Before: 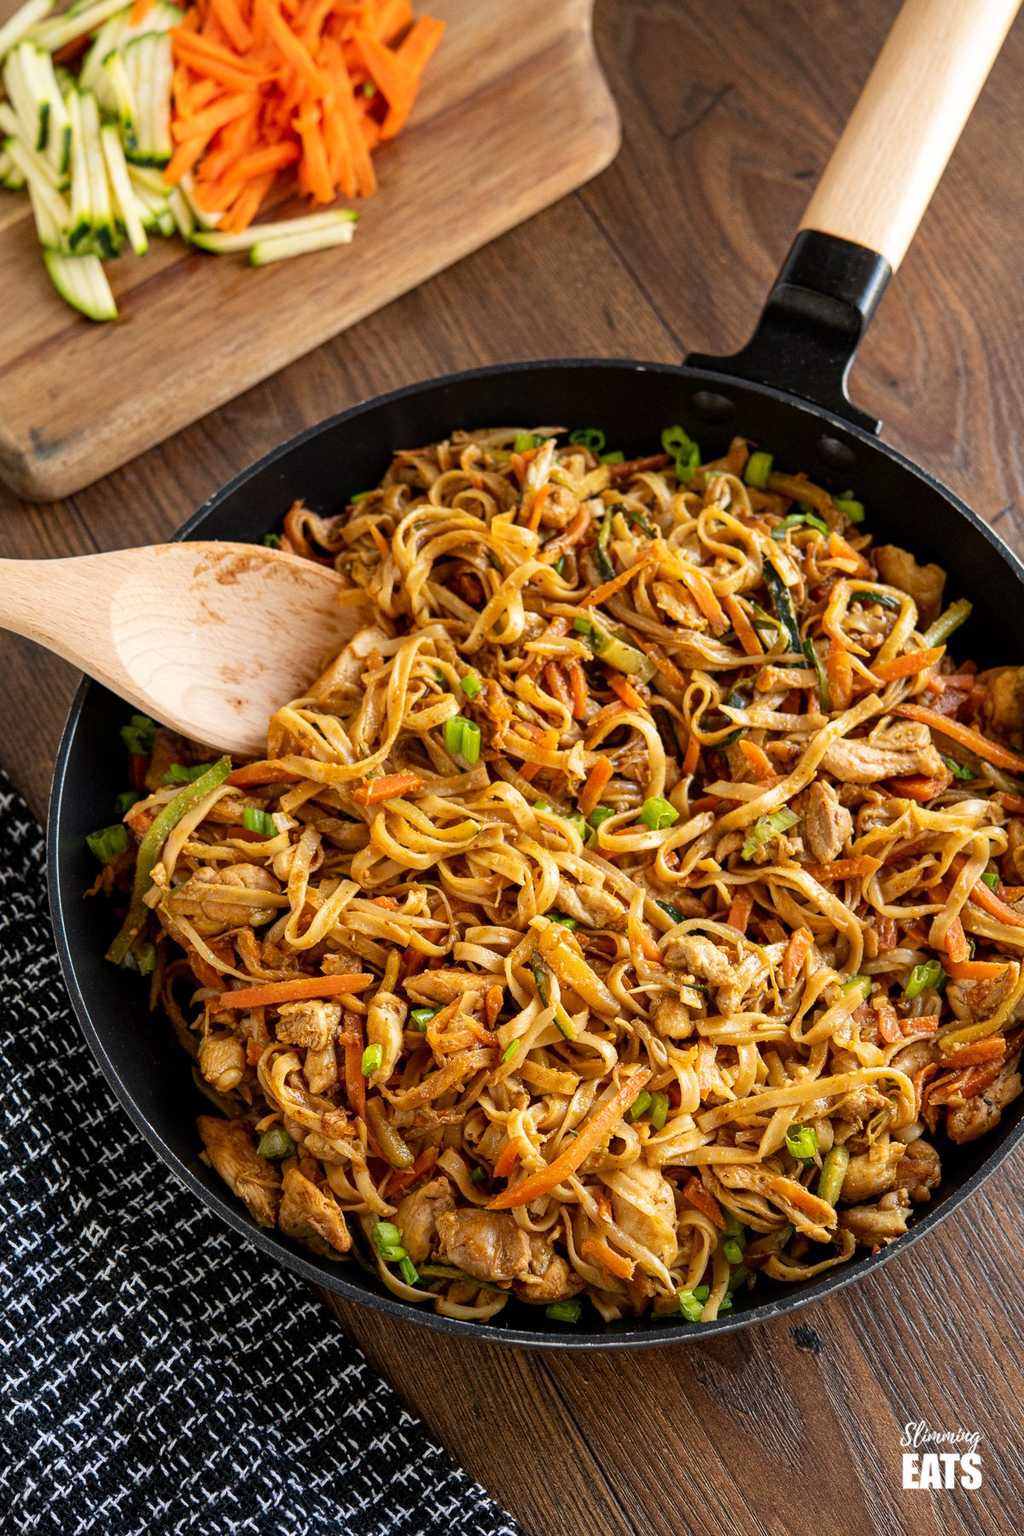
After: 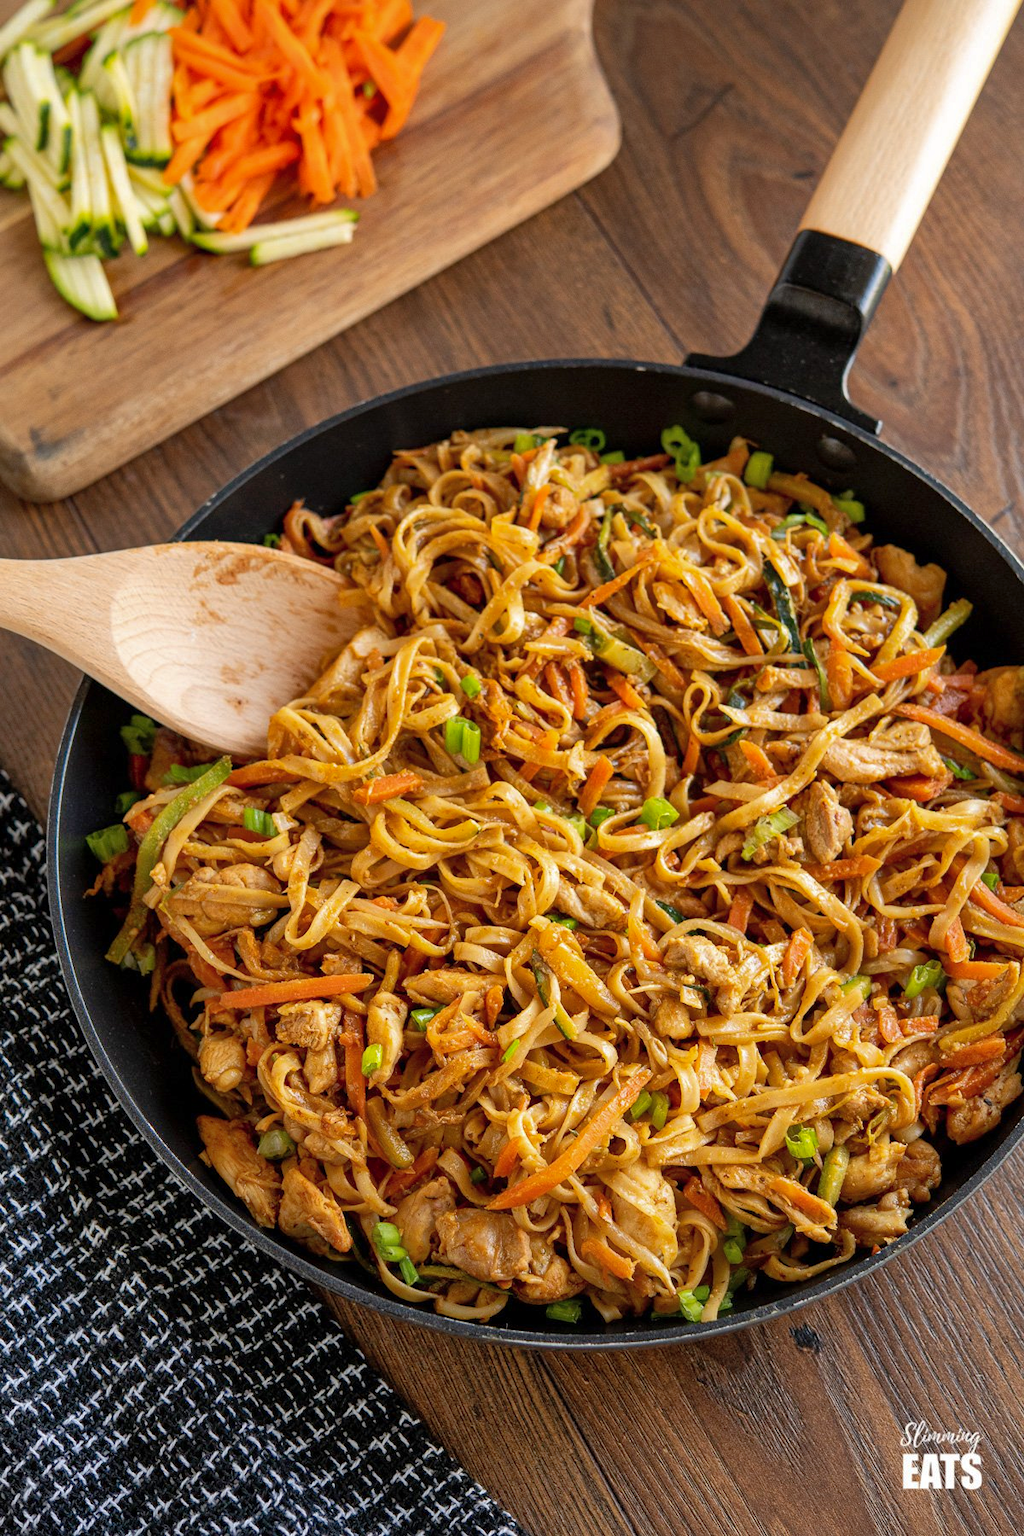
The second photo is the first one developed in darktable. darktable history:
shadows and highlights: on, module defaults
color zones: curves: ch0 [(0, 0.5) (0.143, 0.5) (0.286, 0.5) (0.429, 0.5) (0.571, 0.5) (0.714, 0.476) (0.857, 0.5) (1, 0.5)]; ch2 [(0, 0.5) (0.143, 0.5) (0.286, 0.5) (0.429, 0.5) (0.571, 0.5) (0.714, 0.487) (0.857, 0.5) (1, 0.5)], mix -122.5%
